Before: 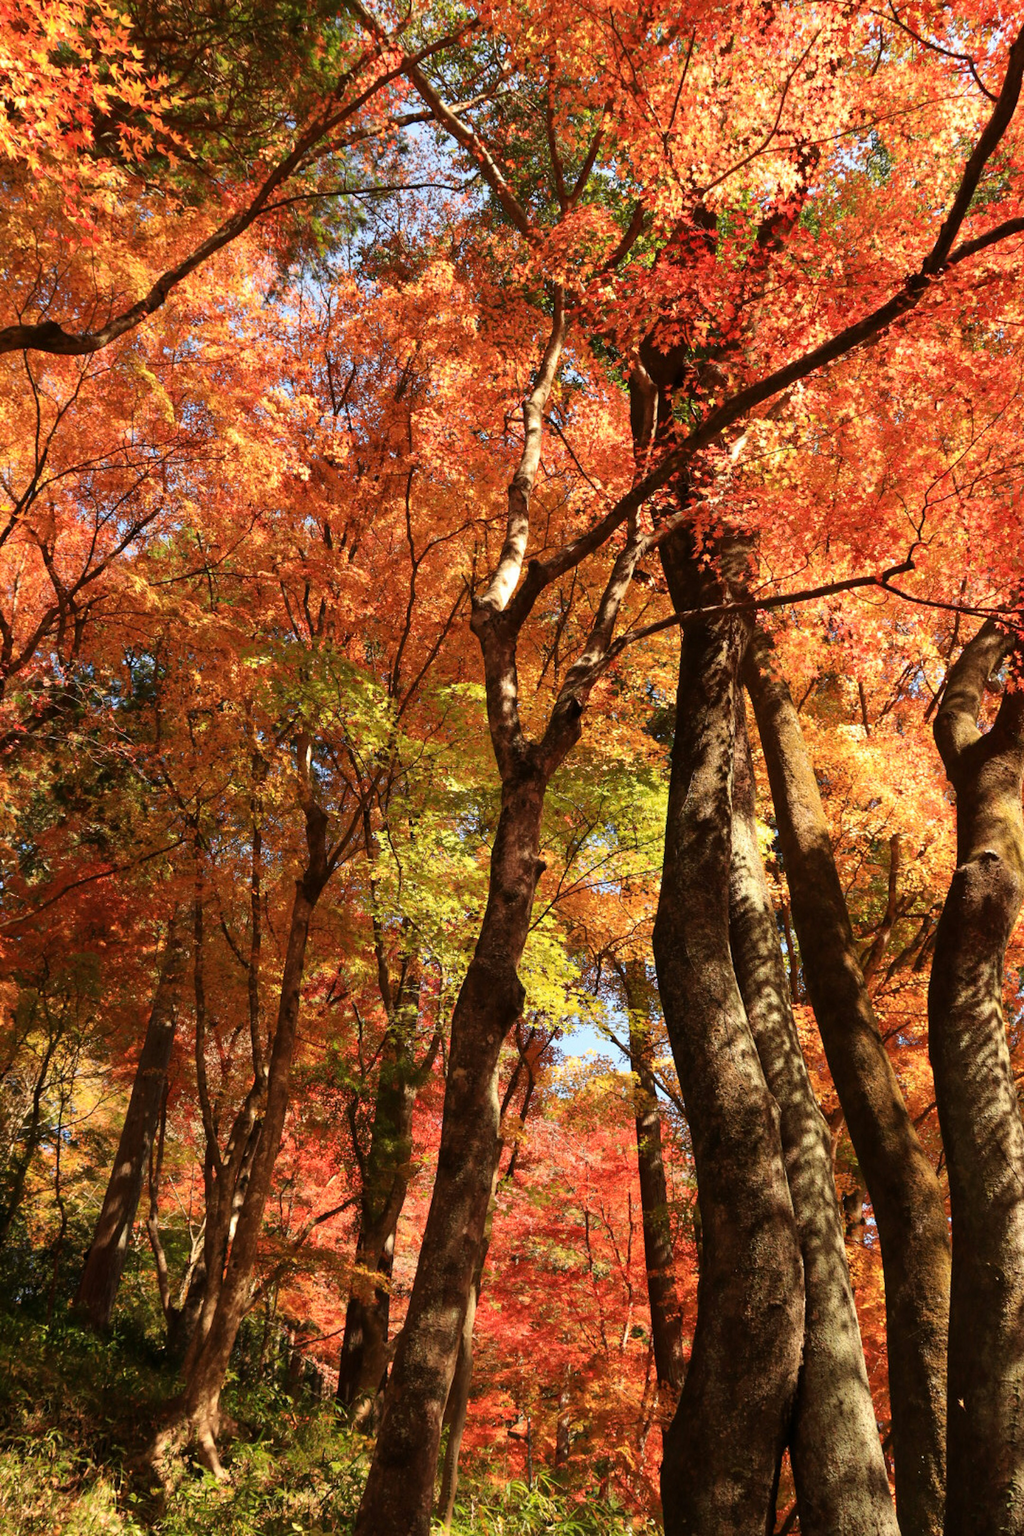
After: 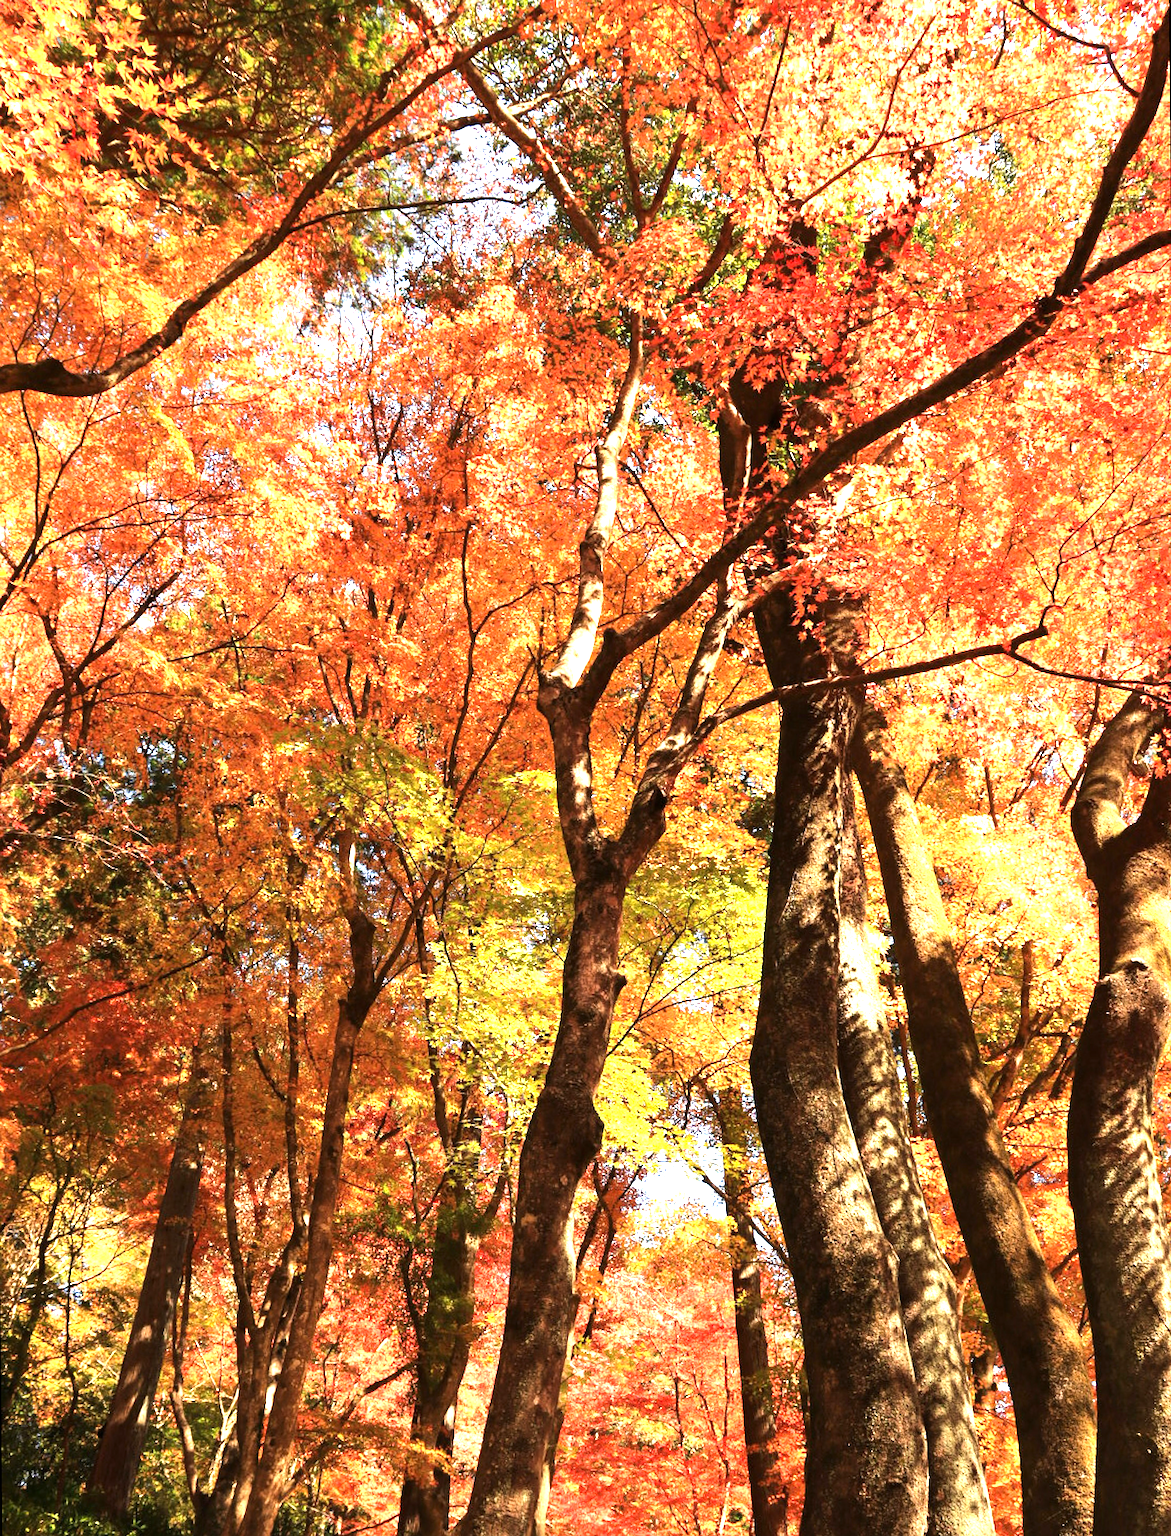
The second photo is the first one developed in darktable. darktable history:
sharpen: on, module defaults
crop and rotate: top 0%, bottom 11.49%
exposure: black level correction 0, exposure 1.1 EV, compensate exposure bias true, compensate highlight preservation false
rotate and perspective: rotation -0.45°, automatic cropping original format, crop left 0.008, crop right 0.992, crop top 0.012, crop bottom 0.988
tone equalizer: -8 EV -0.417 EV, -7 EV -0.389 EV, -6 EV -0.333 EV, -5 EV -0.222 EV, -3 EV 0.222 EV, -2 EV 0.333 EV, -1 EV 0.389 EV, +0 EV 0.417 EV, edges refinement/feathering 500, mask exposure compensation -1.57 EV, preserve details no
